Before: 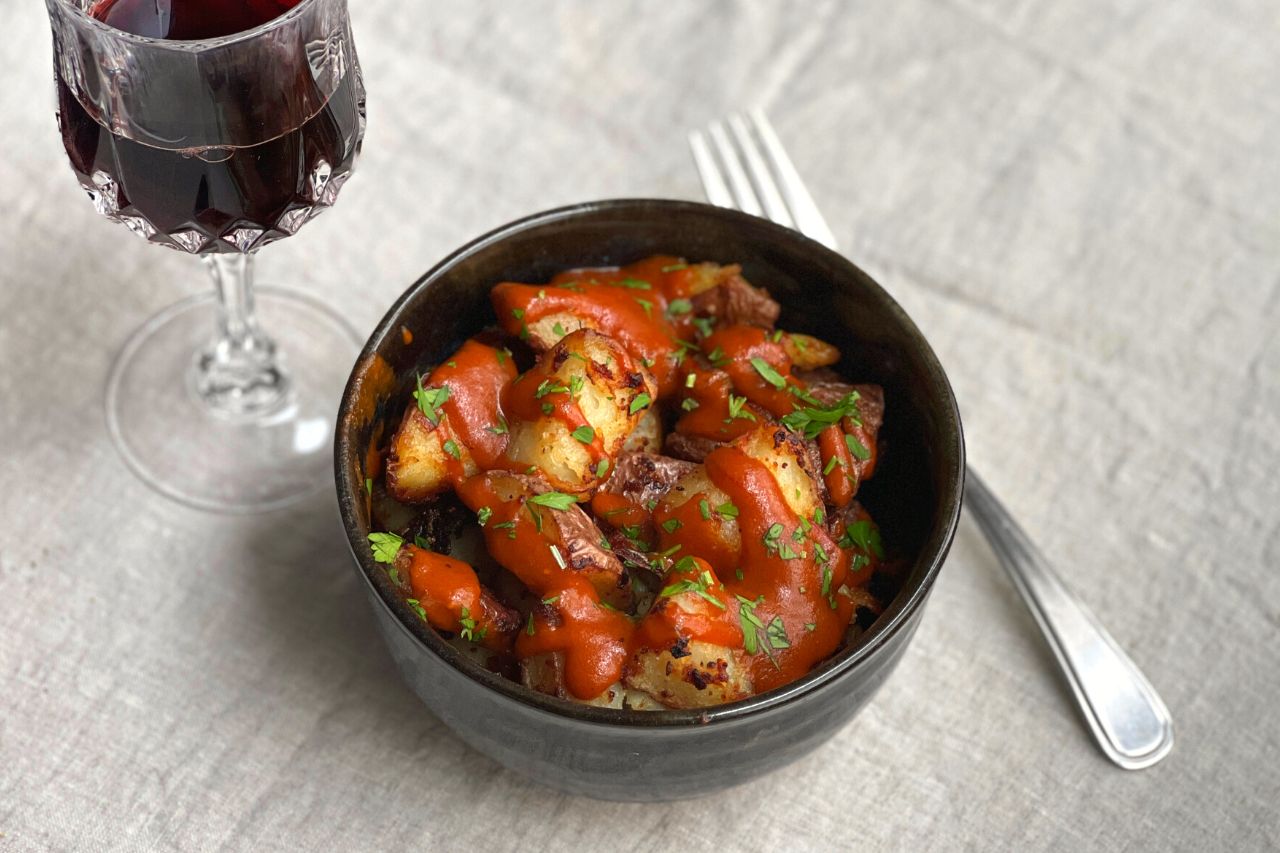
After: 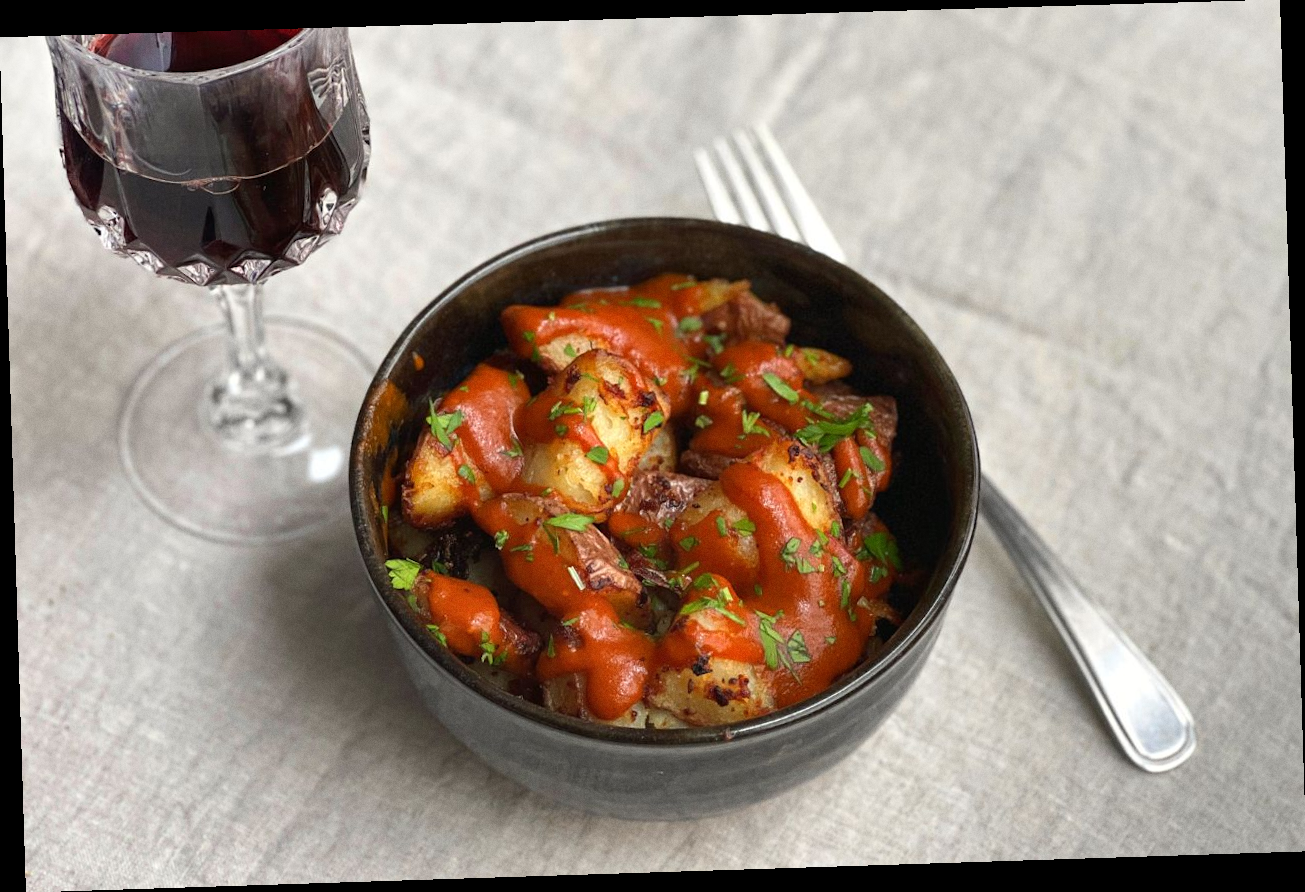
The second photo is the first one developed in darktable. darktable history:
grain: coarseness 0.09 ISO, strength 16.61%
rotate and perspective: rotation -1.77°, lens shift (horizontal) 0.004, automatic cropping off
levels: mode automatic, black 0.023%, white 99.97%, levels [0.062, 0.494, 0.925]
shadows and highlights: shadows 37.27, highlights -28.18, soften with gaussian
